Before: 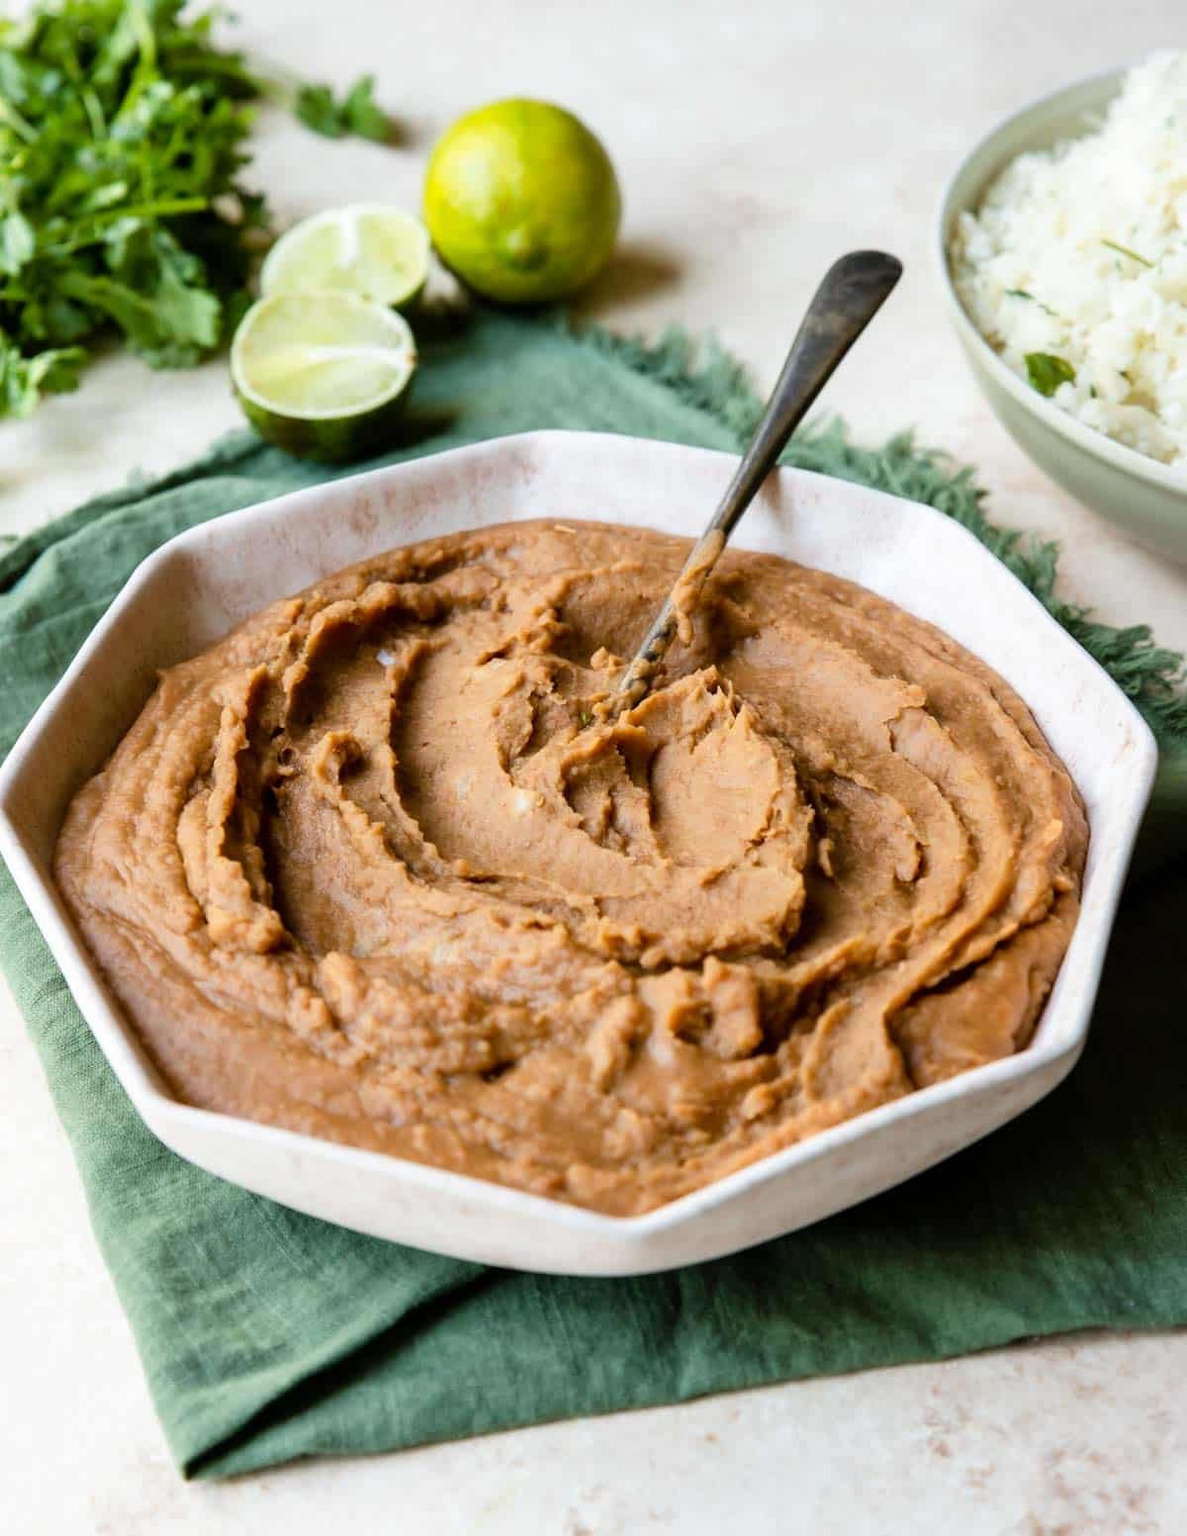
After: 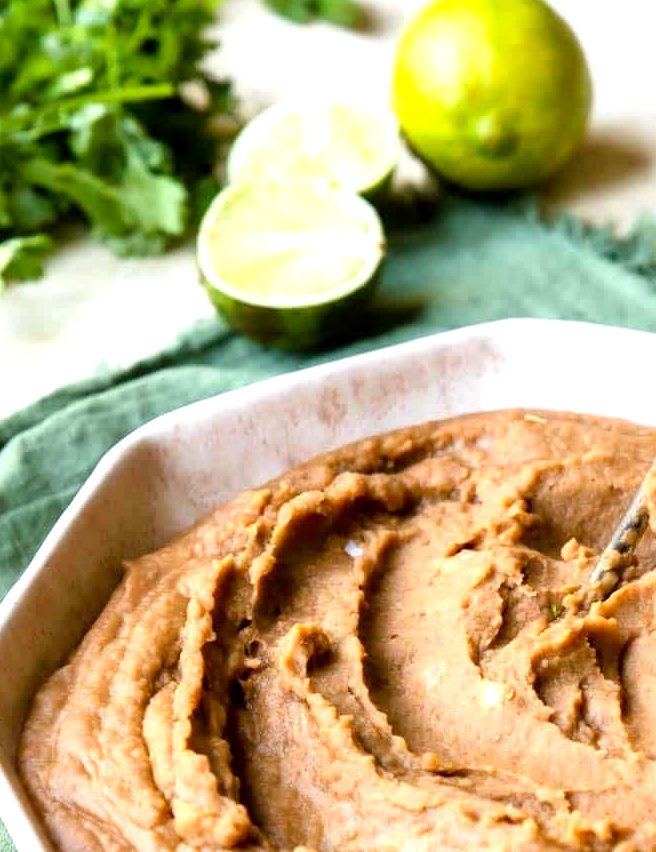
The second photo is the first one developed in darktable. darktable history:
crop and rotate: left 3.047%, top 7.509%, right 42.236%, bottom 37.598%
exposure: black level correction 0.001, exposure 0.675 EV, compensate highlight preservation false
